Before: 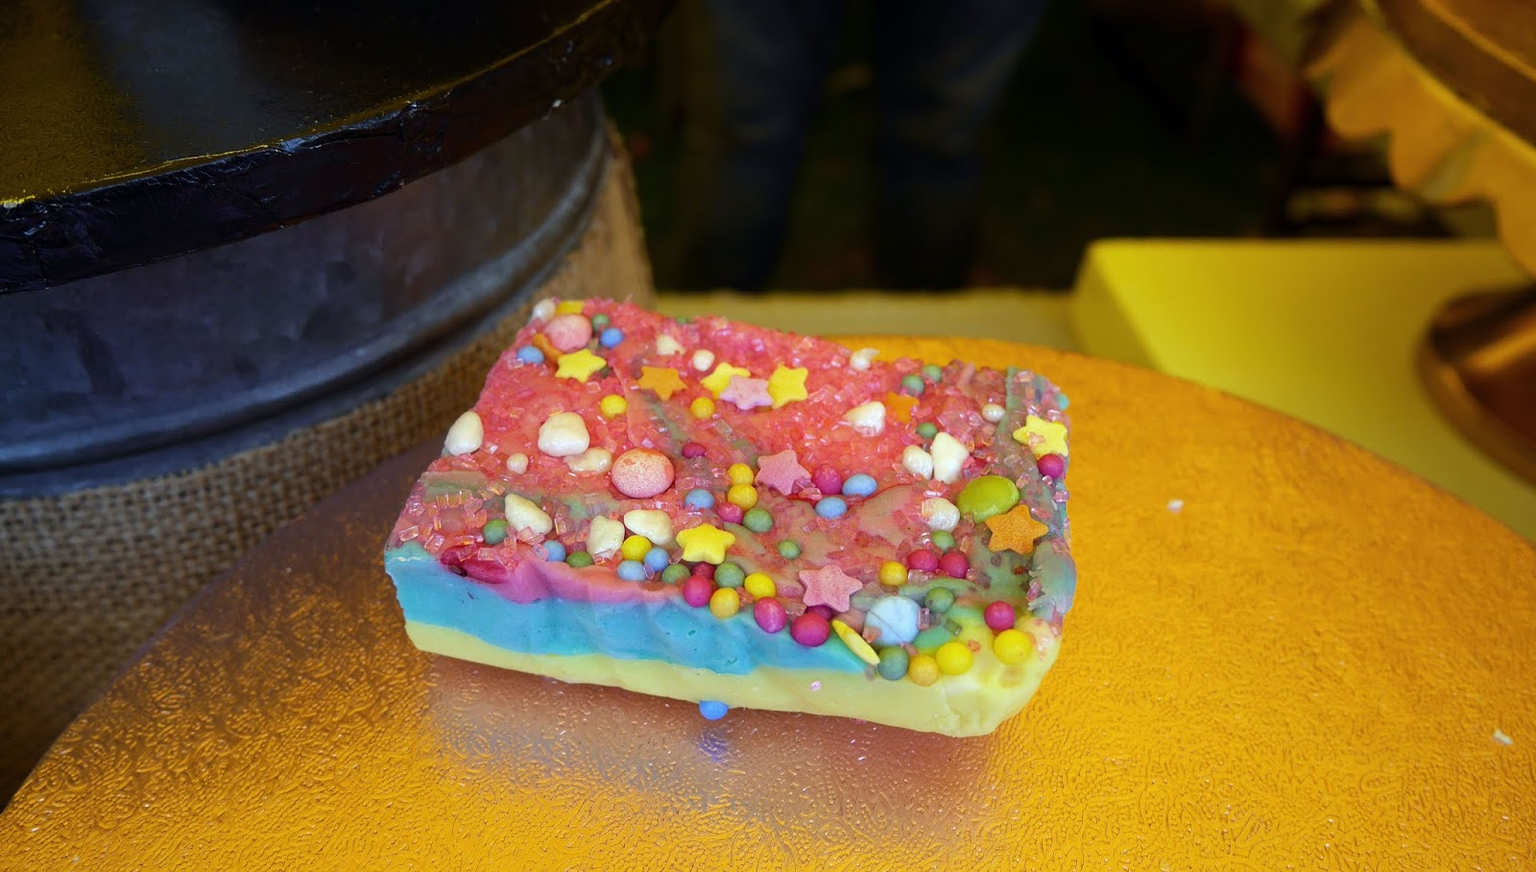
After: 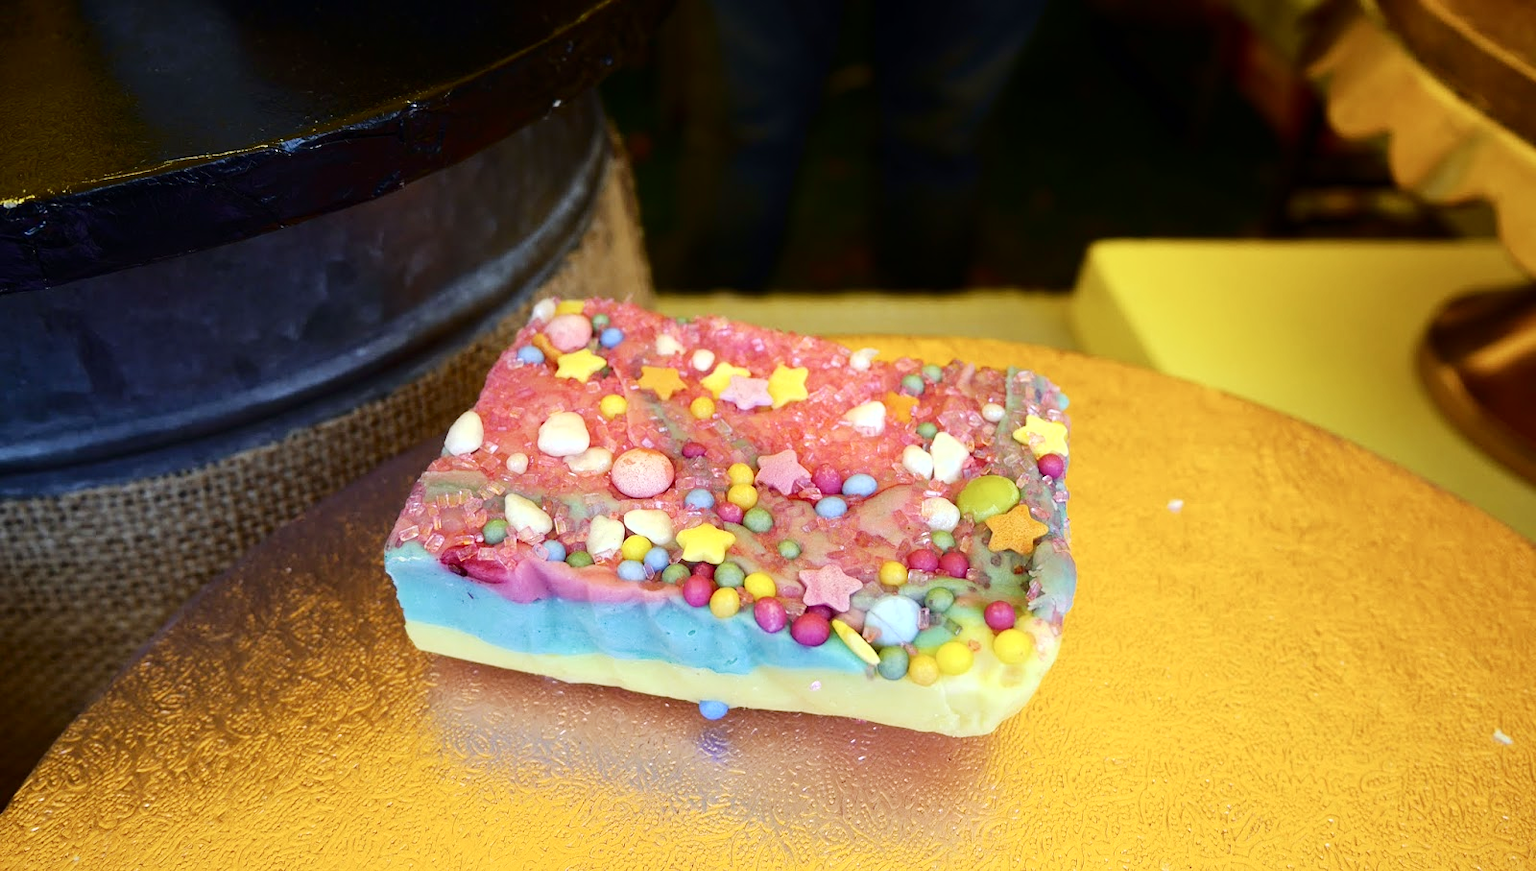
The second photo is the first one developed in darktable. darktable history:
base curve: curves: ch0 [(0, 0) (0.262, 0.32) (0.722, 0.705) (1, 1)], exposure shift 0.01, preserve colors none
tone curve: curves: ch0 [(0, 0) (0.003, 0.002) (0.011, 0.006) (0.025, 0.014) (0.044, 0.025) (0.069, 0.039) (0.1, 0.056) (0.136, 0.082) (0.177, 0.116) (0.224, 0.163) (0.277, 0.233) (0.335, 0.311) (0.399, 0.396) (0.468, 0.488) (0.543, 0.588) (0.623, 0.695) (0.709, 0.809) (0.801, 0.912) (0.898, 0.997) (1, 1)], color space Lab, independent channels, preserve colors none
